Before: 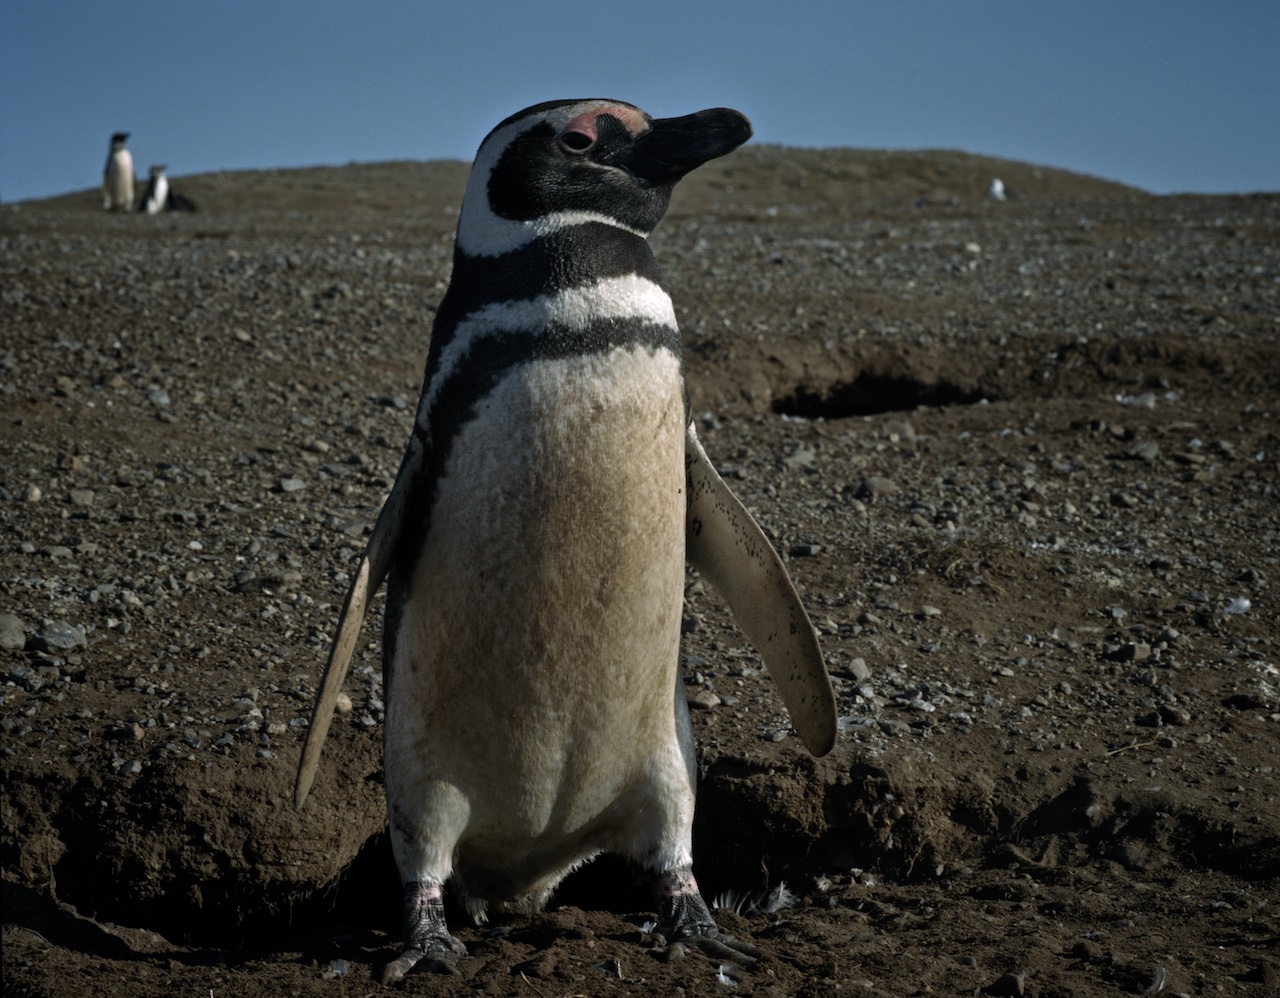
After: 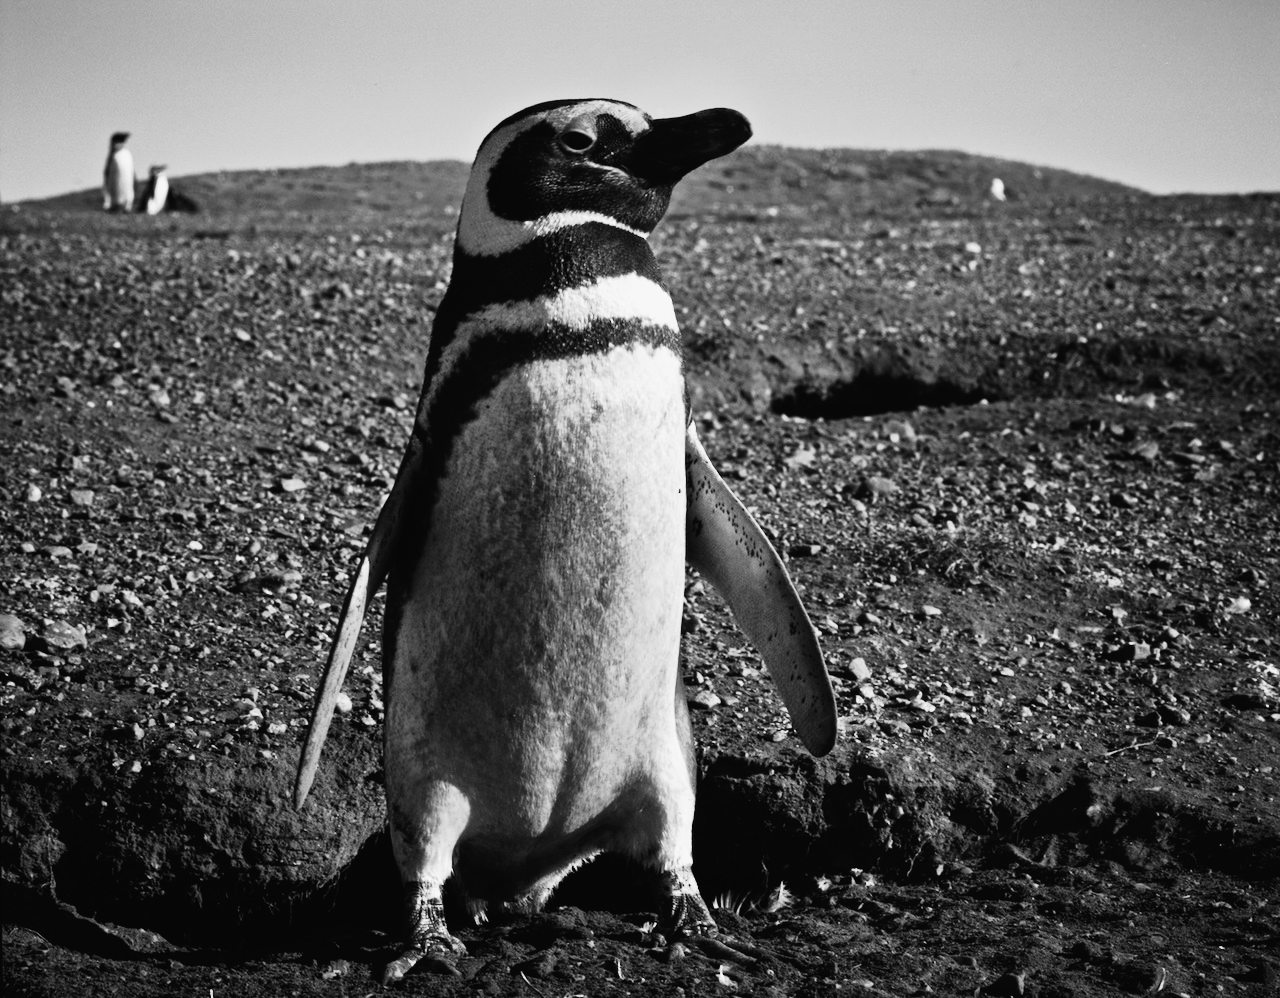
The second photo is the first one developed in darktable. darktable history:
base curve: curves: ch0 [(0, 0) (0.007, 0.004) (0.027, 0.03) (0.046, 0.07) (0.207, 0.54) (0.442, 0.872) (0.673, 0.972) (1, 1)], preserve colors none
monochrome: on, module defaults
white balance: red 0.974, blue 1.044
tone curve: curves: ch0 [(0, 0.013) (0.104, 0.103) (0.258, 0.267) (0.448, 0.487) (0.709, 0.794) (0.895, 0.915) (0.994, 0.971)]; ch1 [(0, 0) (0.335, 0.298) (0.446, 0.413) (0.488, 0.484) (0.515, 0.508) (0.584, 0.623) (0.635, 0.661) (1, 1)]; ch2 [(0, 0) (0.314, 0.306) (0.436, 0.447) (0.502, 0.503) (0.538, 0.541) (0.568, 0.603) (0.641, 0.635) (0.717, 0.701) (1, 1)], color space Lab, independent channels, preserve colors none
